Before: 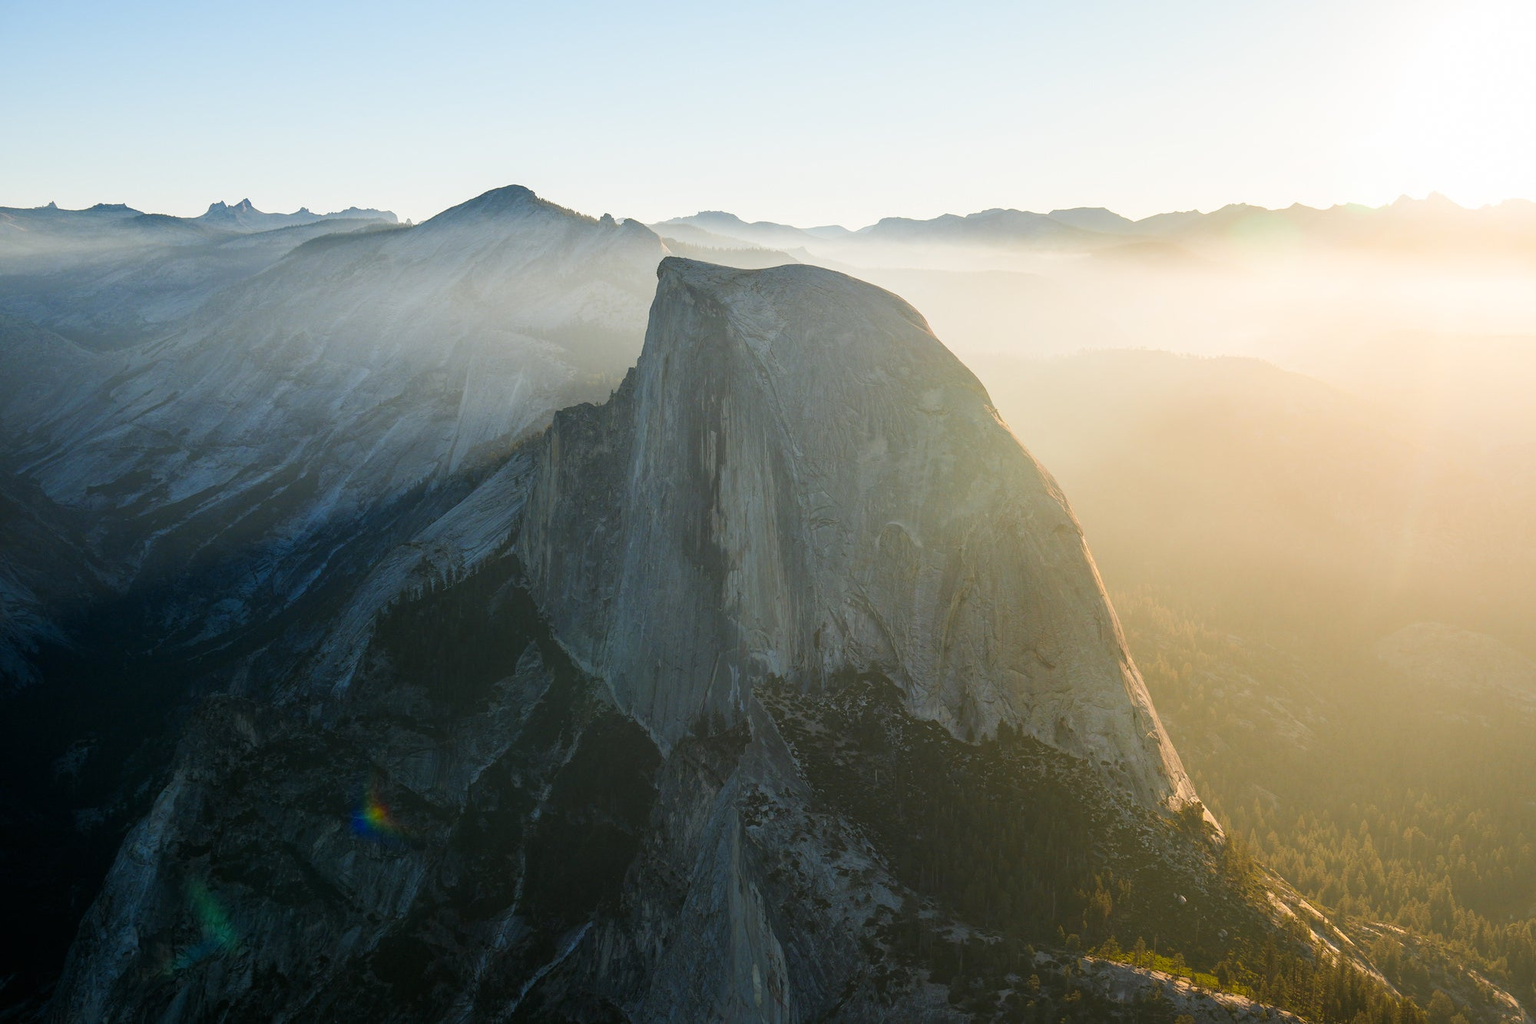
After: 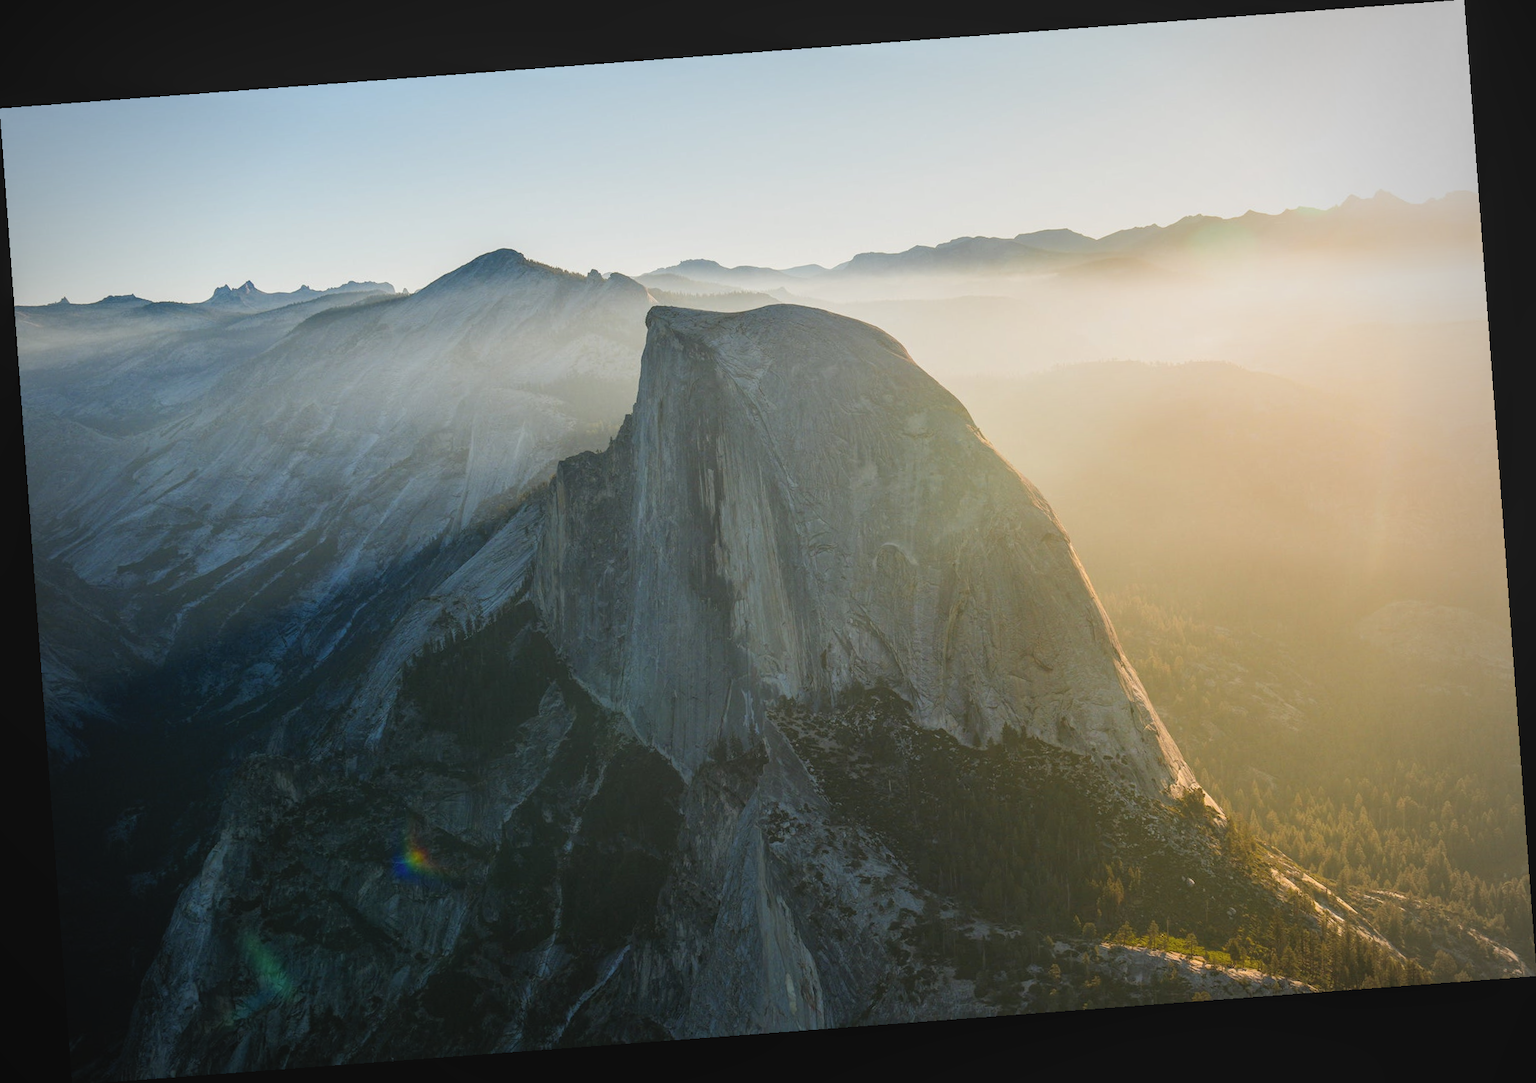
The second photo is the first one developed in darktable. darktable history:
rotate and perspective: rotation -4.25°, automatic cropping off
vignetting: fall-off radius 60.65%
contrast brightness saturation: contrast -0.11
local contrast: on, module defaults
